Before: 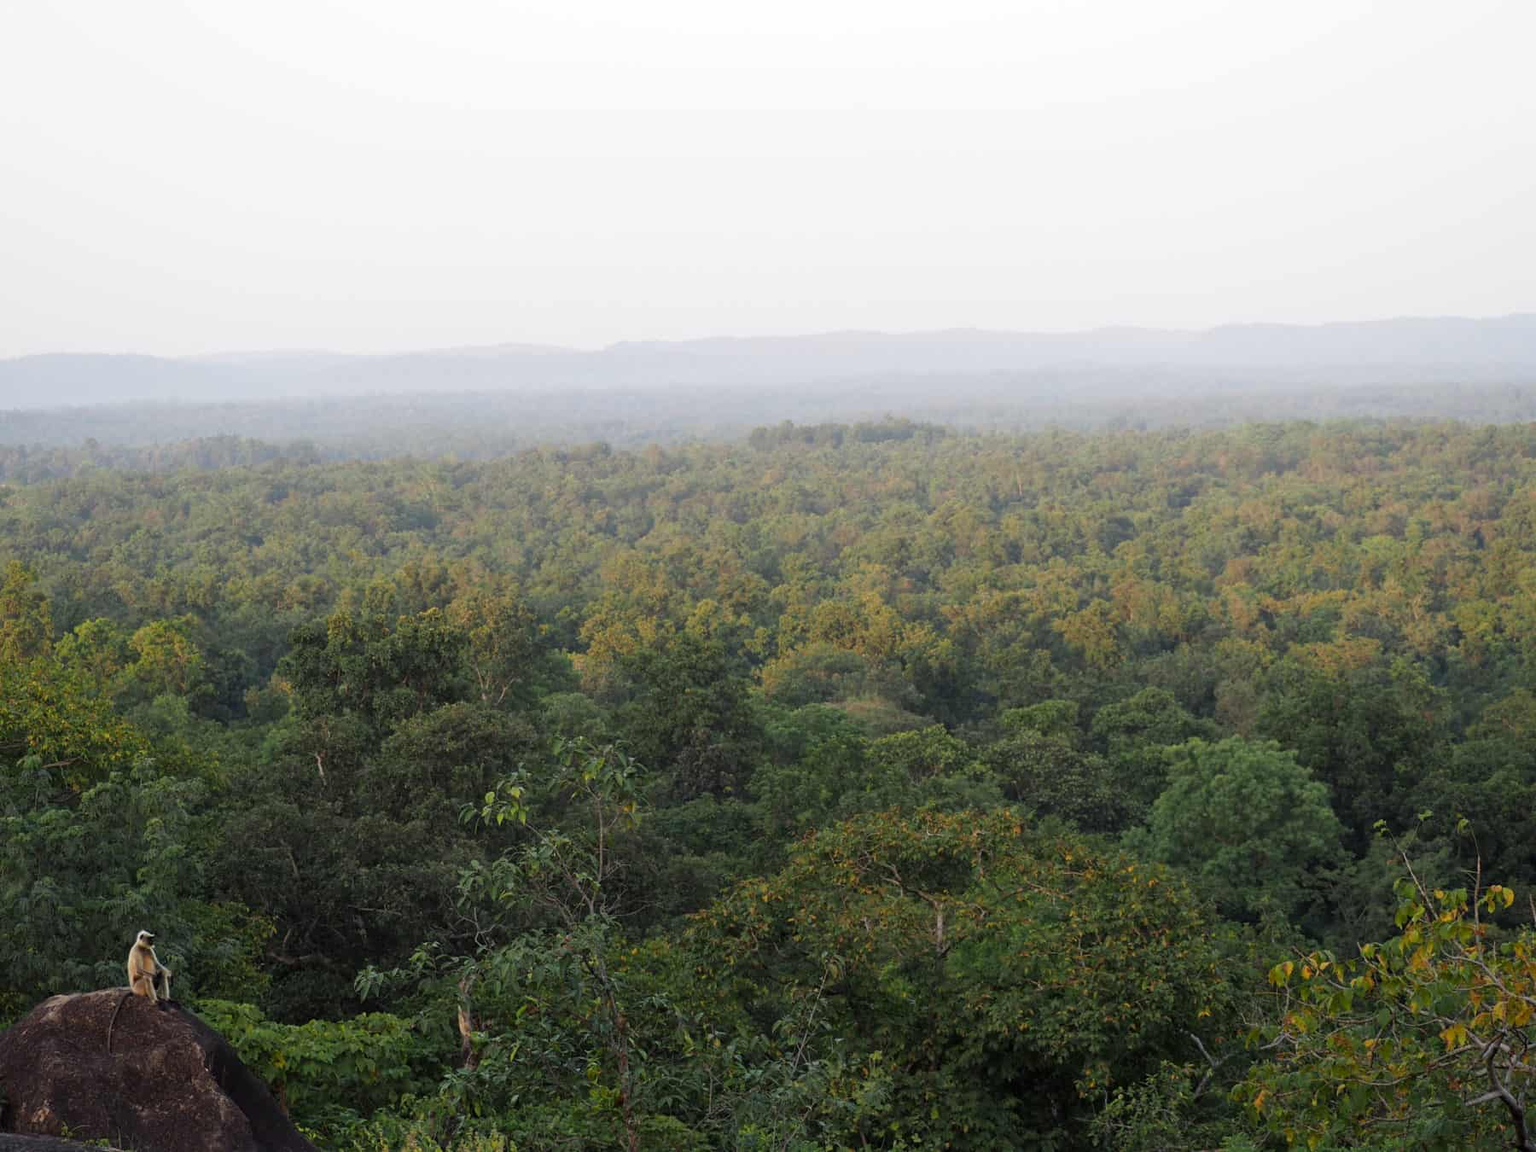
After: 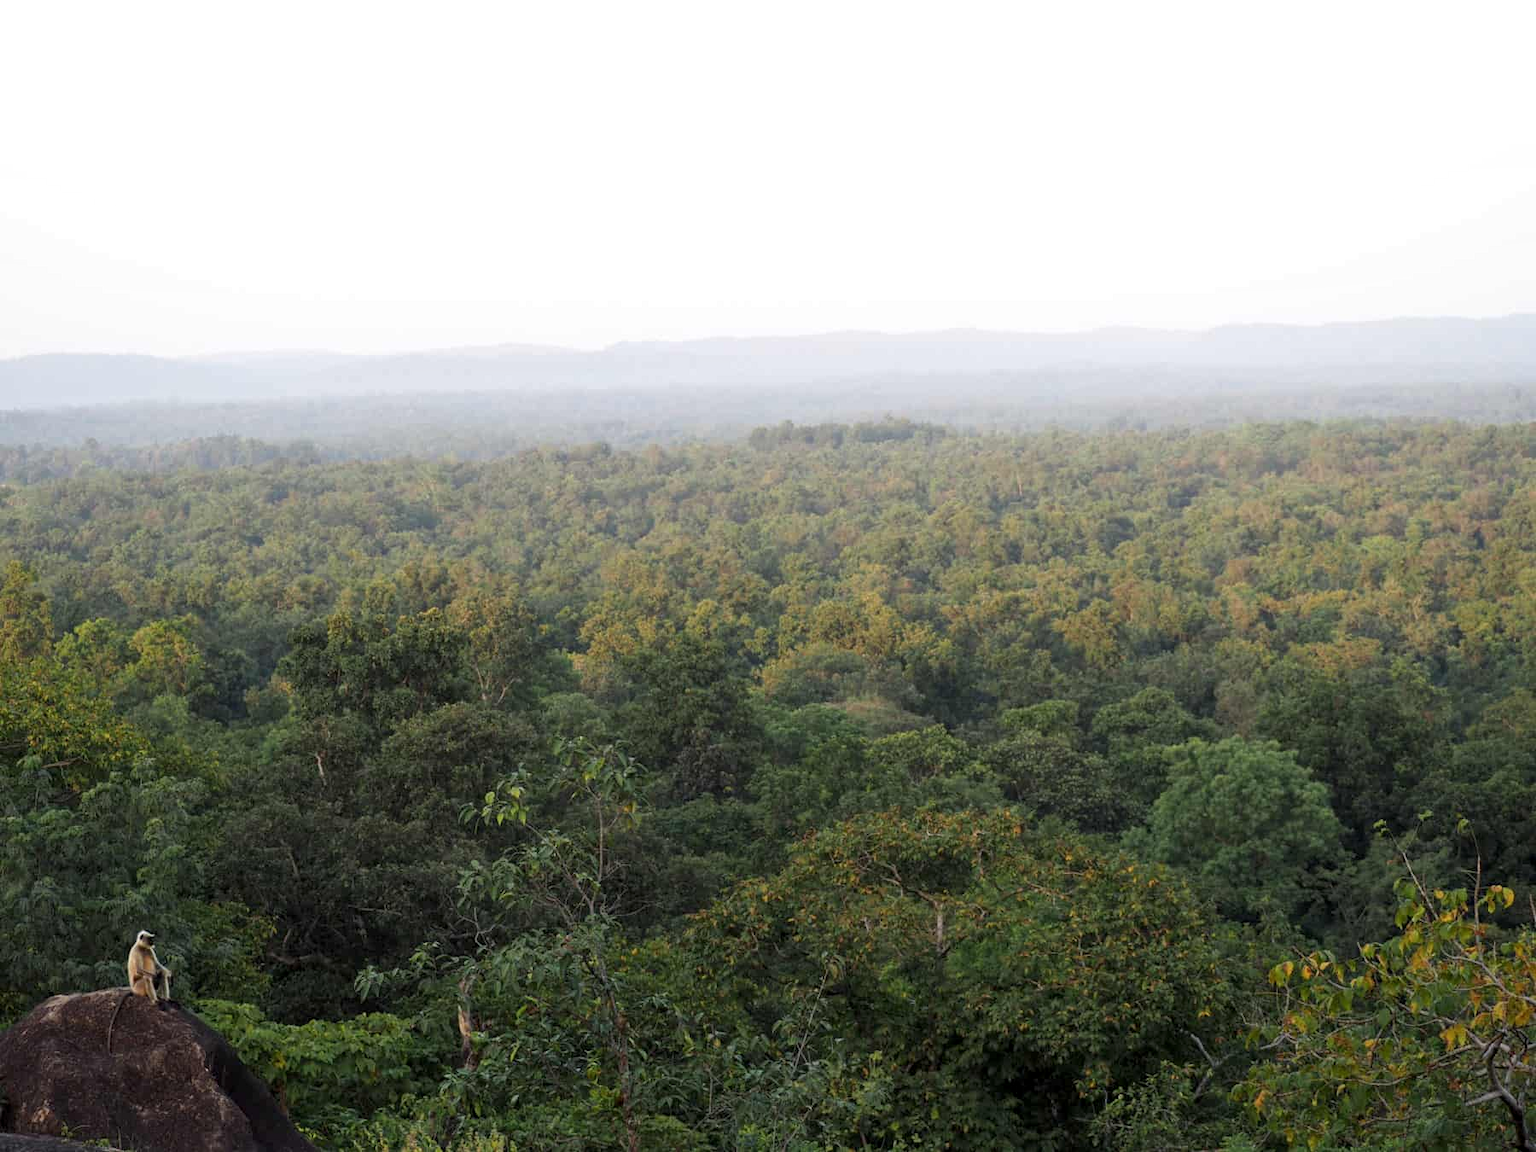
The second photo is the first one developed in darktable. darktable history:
local contrast: highlights 100%, shadows 100%, detail 120%, midtone range 0.2
shadows and highlights: shadows -12.5, white point adjustment 4, highlights 28.33
